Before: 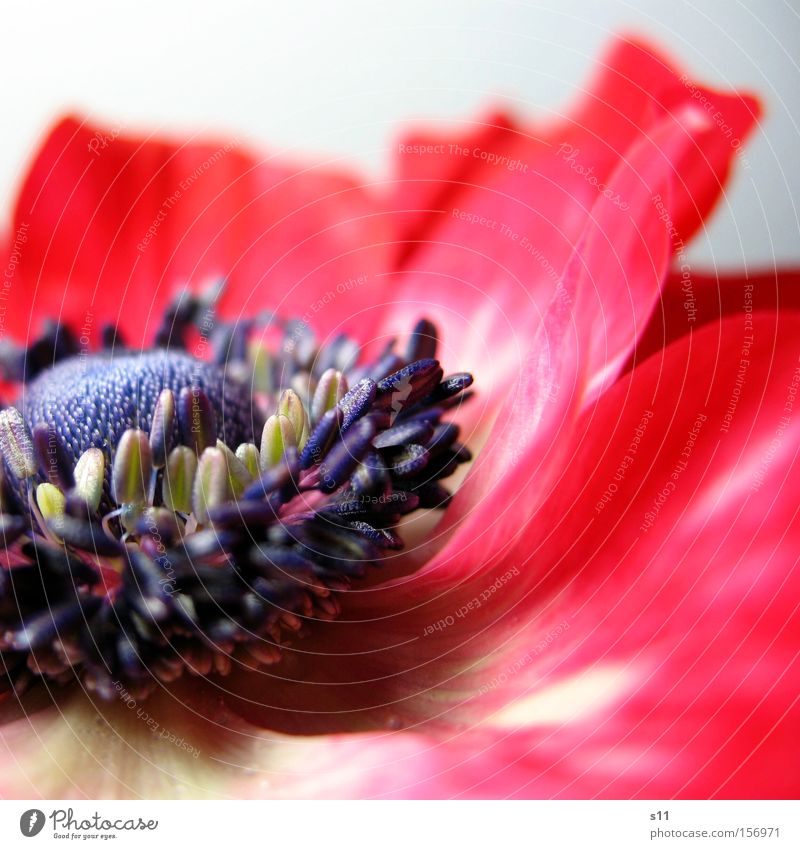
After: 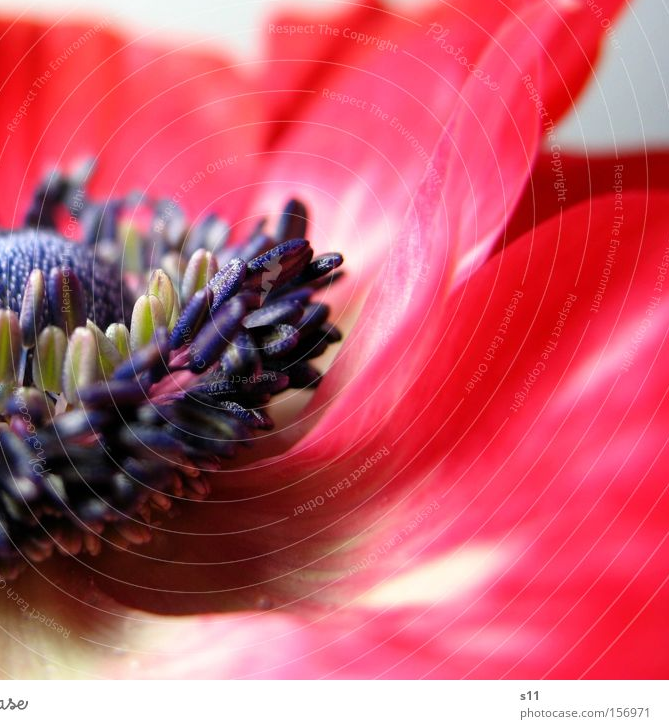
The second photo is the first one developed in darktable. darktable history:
crop: left 16.28%, top 14.209%
